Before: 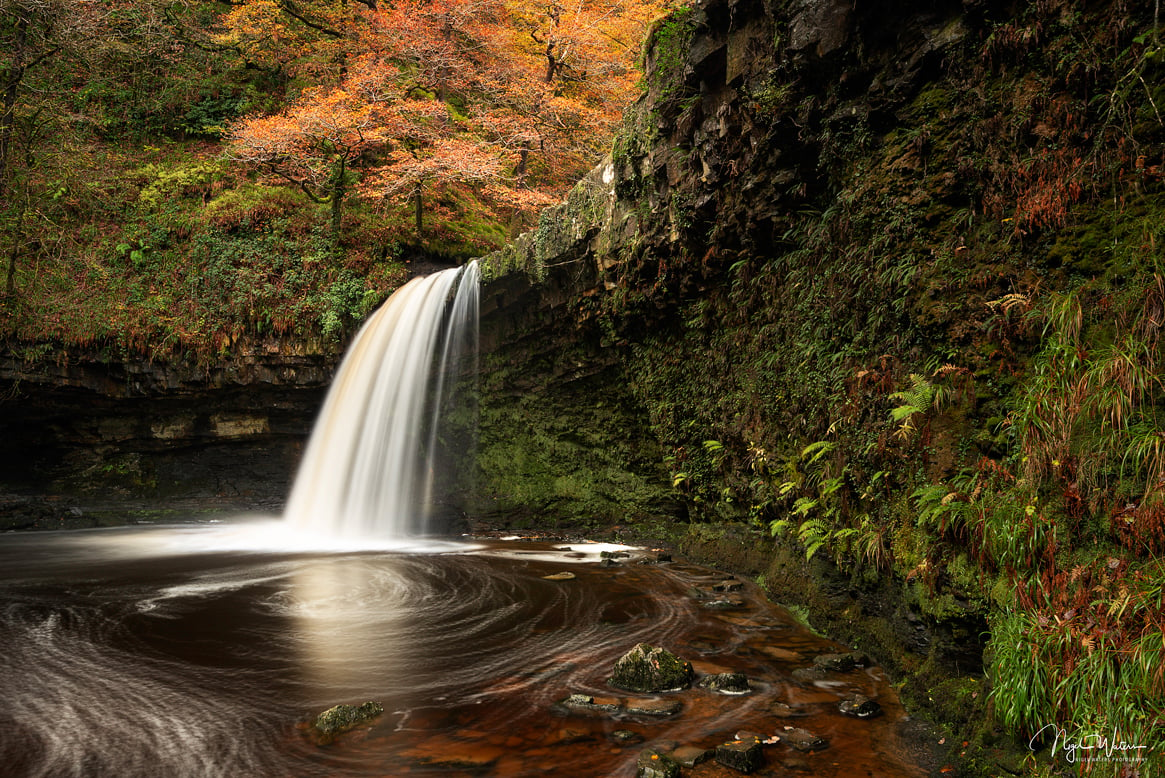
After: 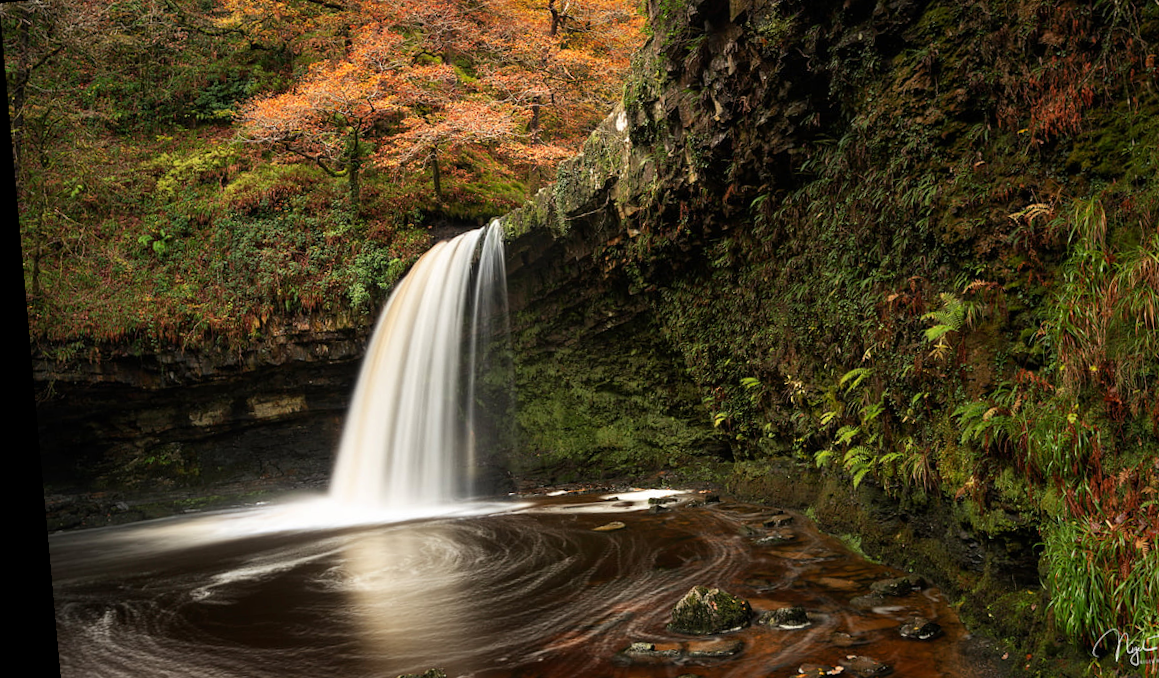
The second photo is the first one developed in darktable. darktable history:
crop and rotate: angle 0.03°, top 11.643%, right 5.651%, bottom 11.189%
rotate and perspective: rotation -5.2°, automatic cropping off
